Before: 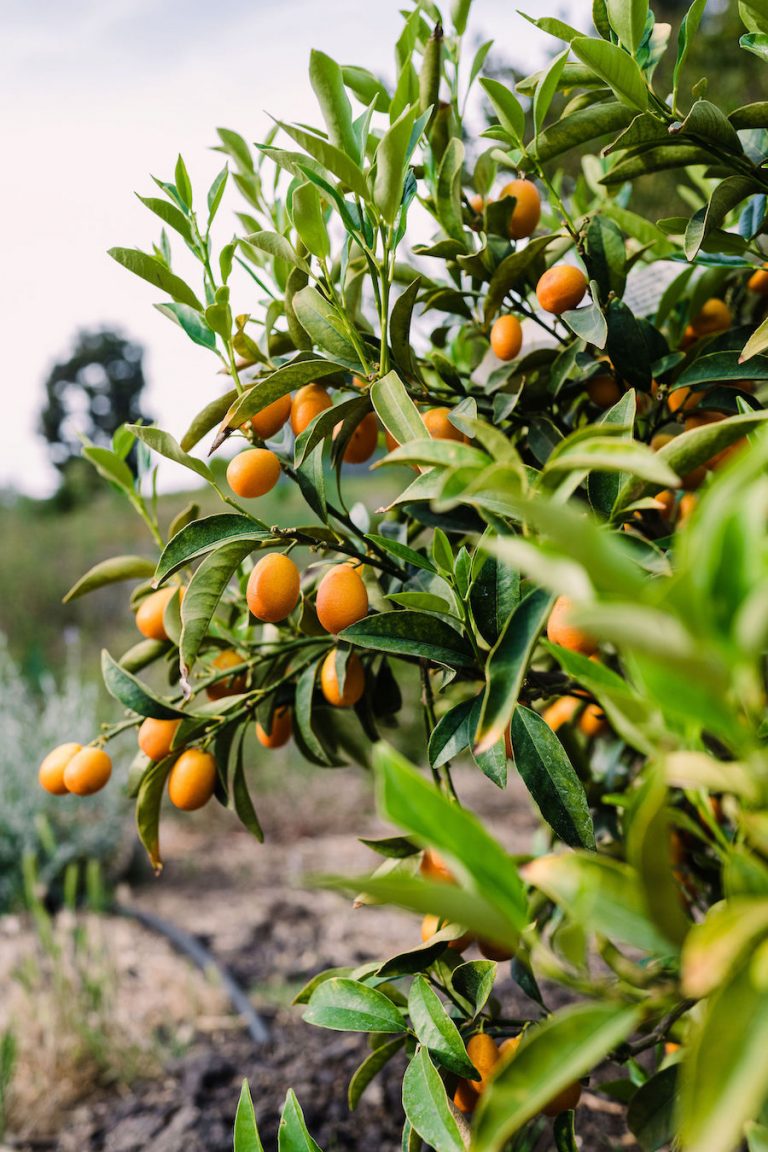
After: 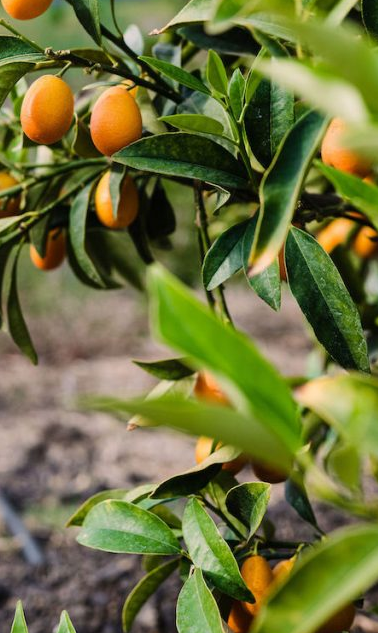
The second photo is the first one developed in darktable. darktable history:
crop: left 29.494%, top 41.558%, right 21.2%, bottom 3.494%
color correction: highlights a* -0.155, highlights b* 0.109
